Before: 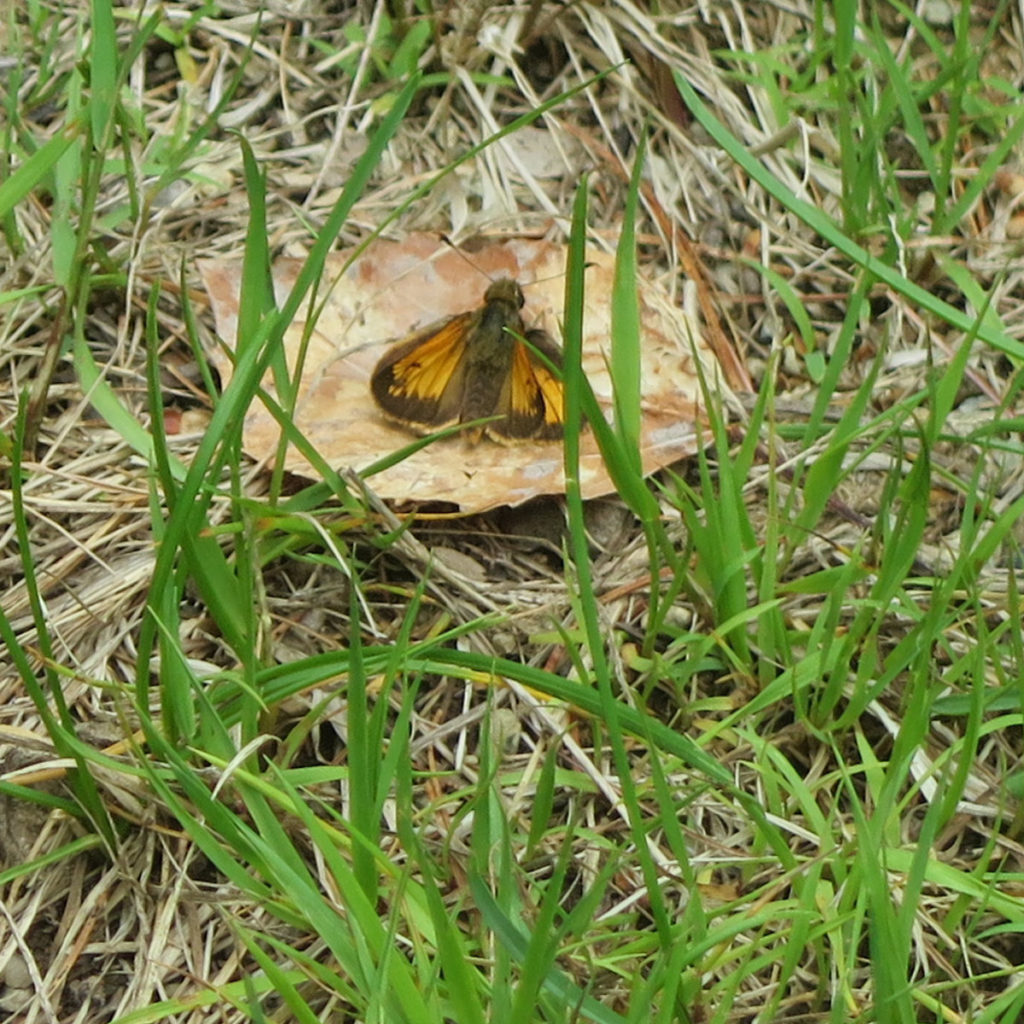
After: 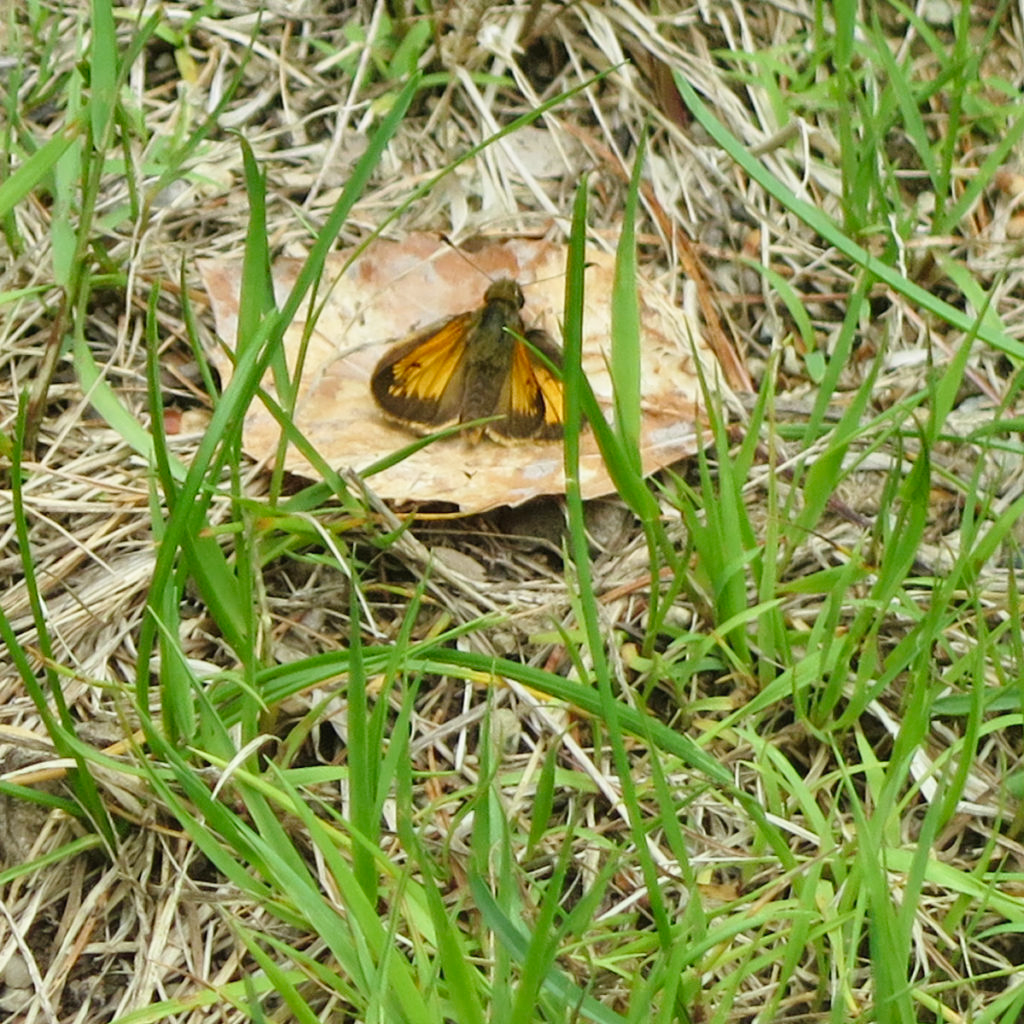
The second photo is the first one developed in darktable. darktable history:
shadows and highlights: soften with gaussian
tone curve: curves: ch0 [(0, 0) (0.003, 0.023) (0.011, 0.025) (0.025, 0.029) (0.044, 0.047) (0.069, 0.079) (0.1, 0.113) (0.136, 0.152) (0.177, 0.199) (0.224, 0.26) (0.277, 0.333) (0.335, 0.404) (0.399, 0.48) (0.468, 0.559) (0.543, 0.635) (0.623, 0.713) (0.709, 0.797) (0.801, 0.879) (0.898, 0.953) (1, 1)], preserve colors none
